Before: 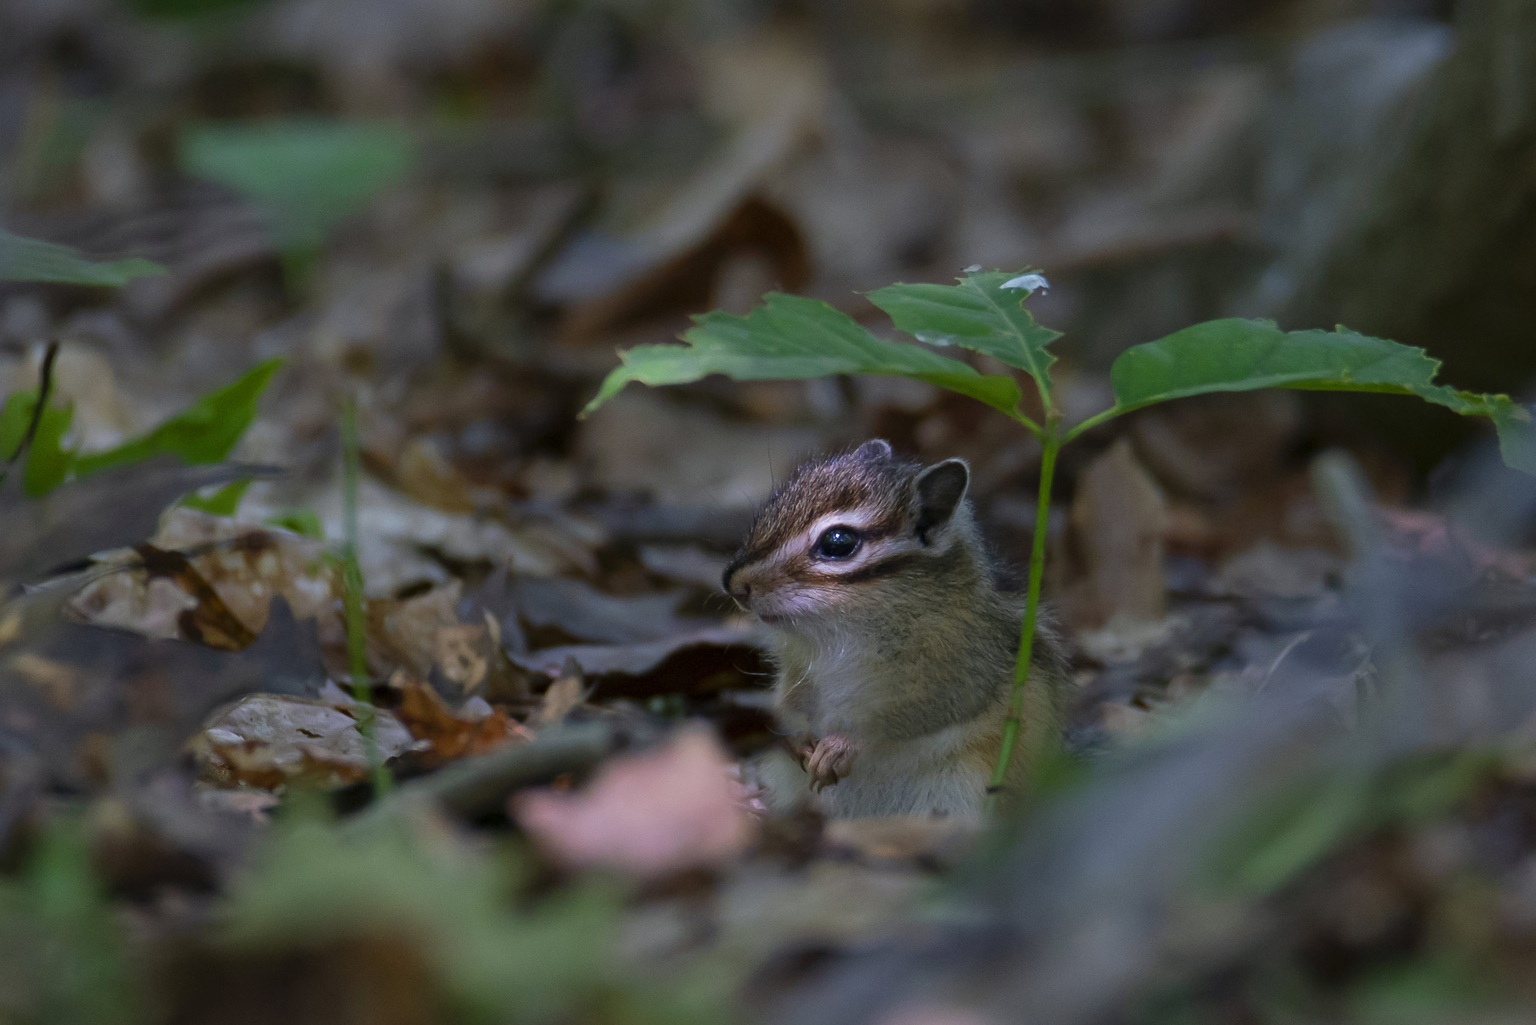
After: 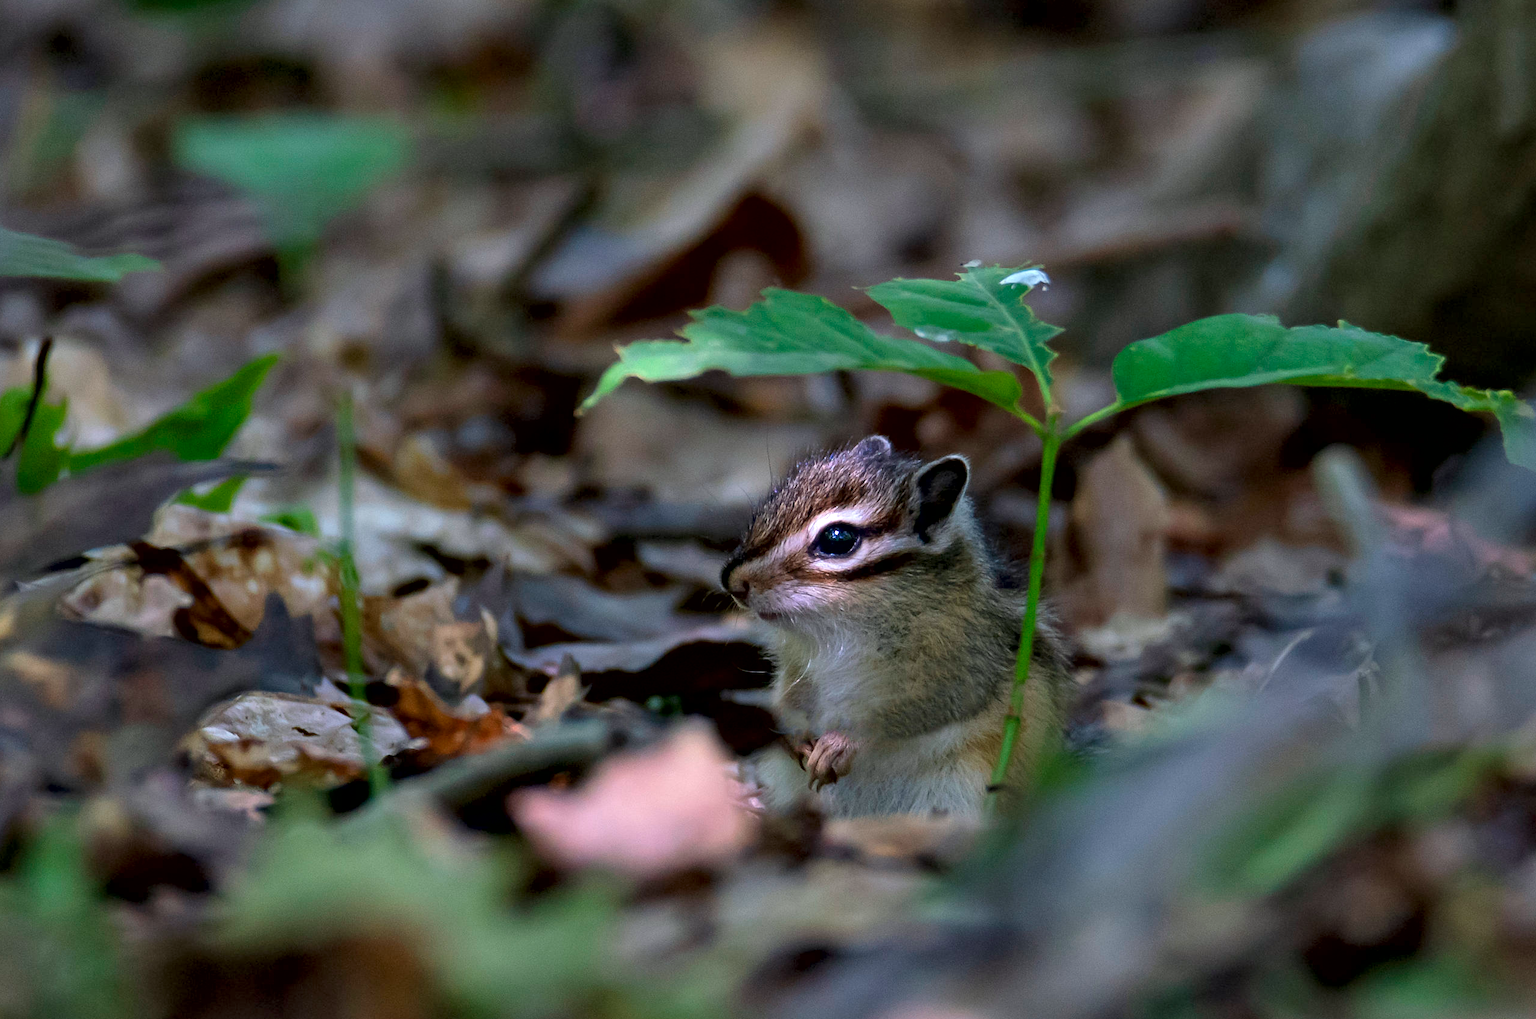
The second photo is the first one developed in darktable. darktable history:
crop: left 0.437%, top 0.698%, right 0.196%, bottom 0.417%
contrast equalizer: y [[0.6 ×6], [0.55 ×6], [0 ×6], [0 ×6], [0 ×6]]
contrast brightness saturation: contrast 0.051, brightness 0.063, saturation 0.006
